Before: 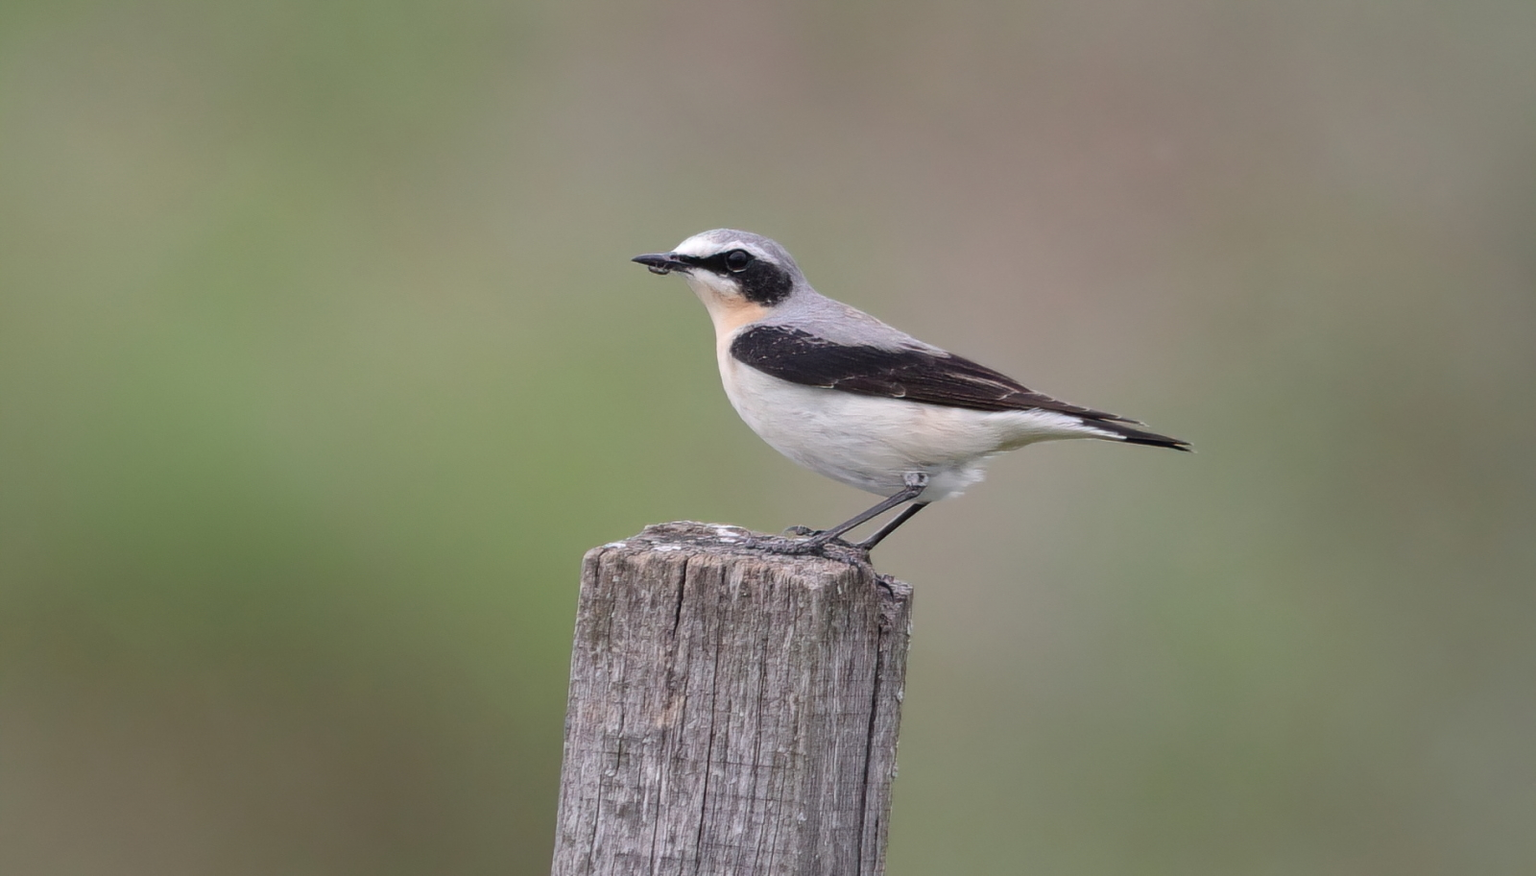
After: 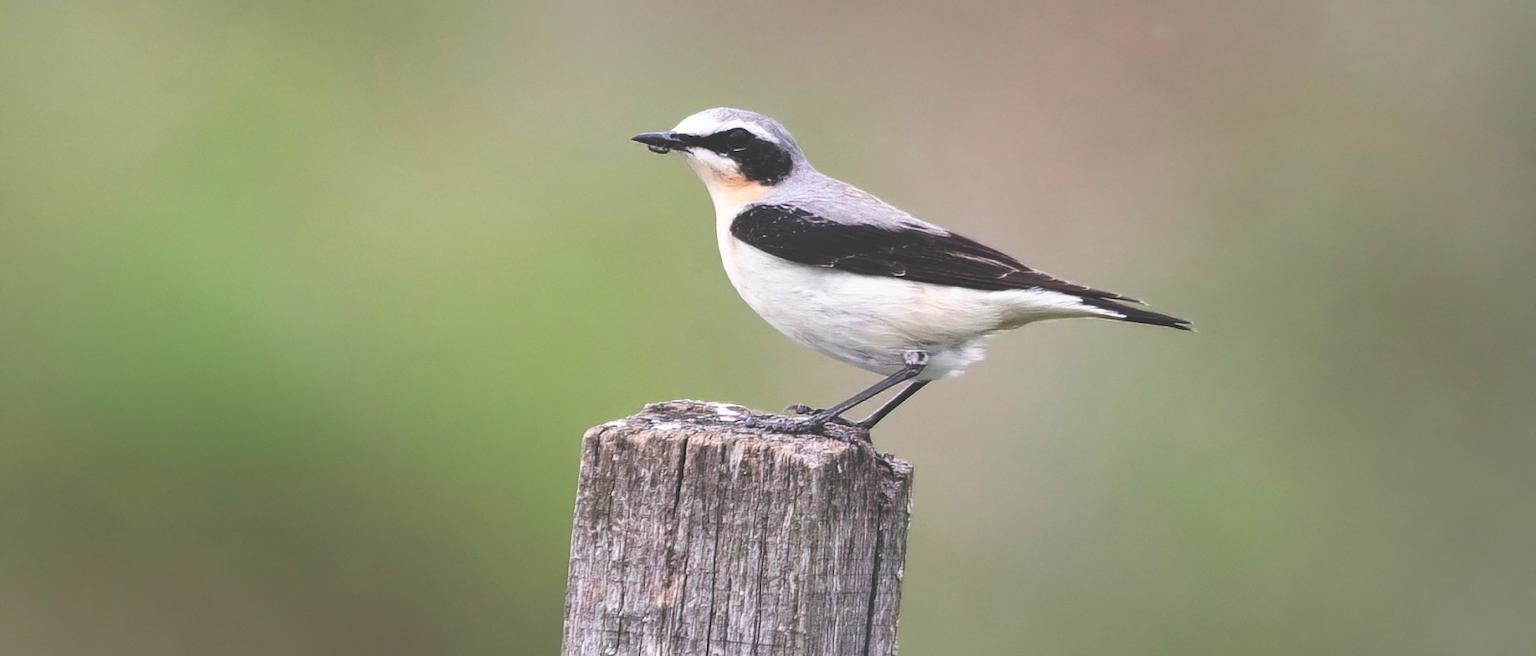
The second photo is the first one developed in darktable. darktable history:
base curve: curves: ch0 [(0, 0.036) (0.007, 0.037) (0.604, 0.887) (1, 1)], preserve colors none
crop: top 13.819%, bottom 11.169%
